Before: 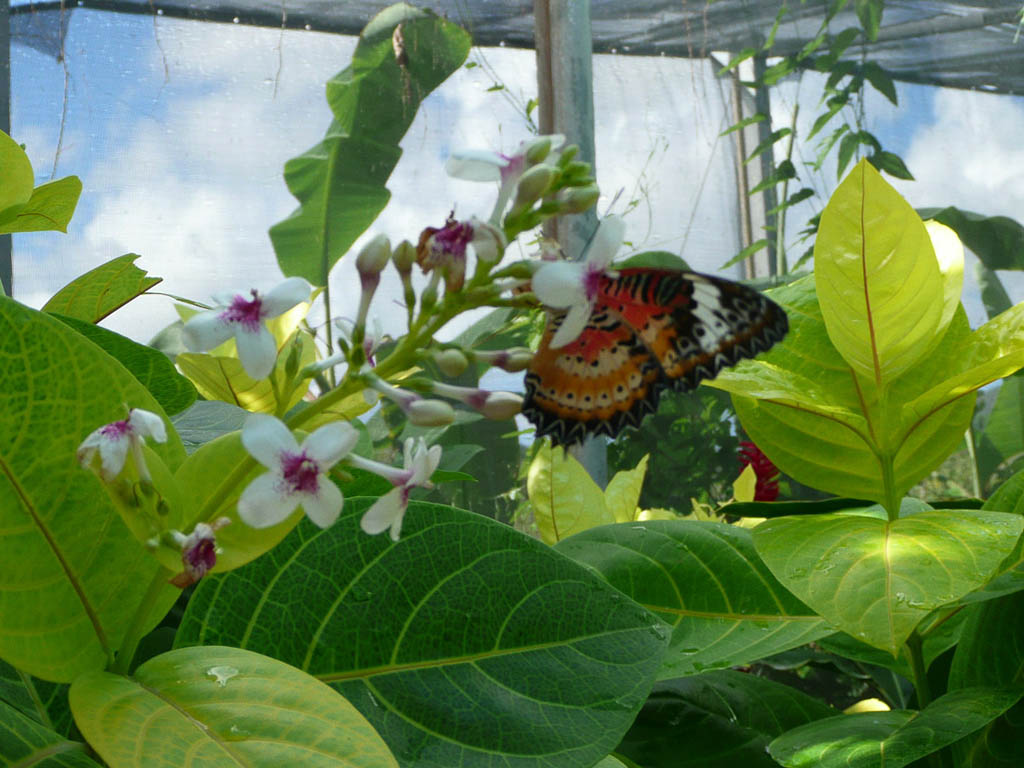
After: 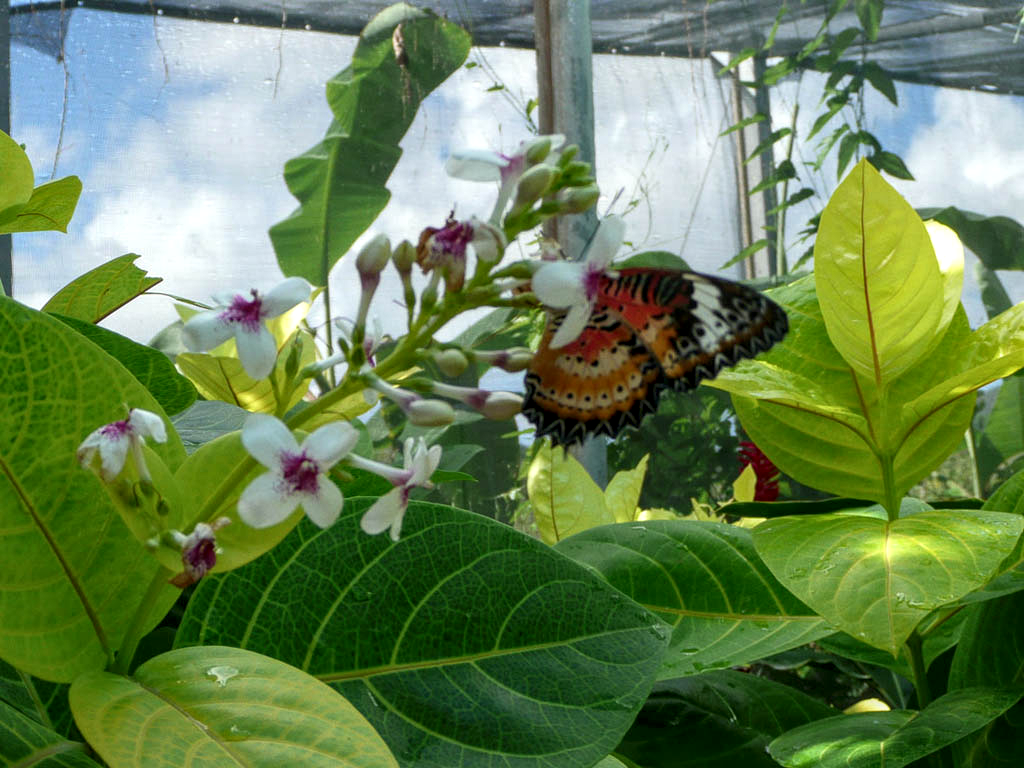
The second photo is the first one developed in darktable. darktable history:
local contrast: highlights 35%, detail 135%
